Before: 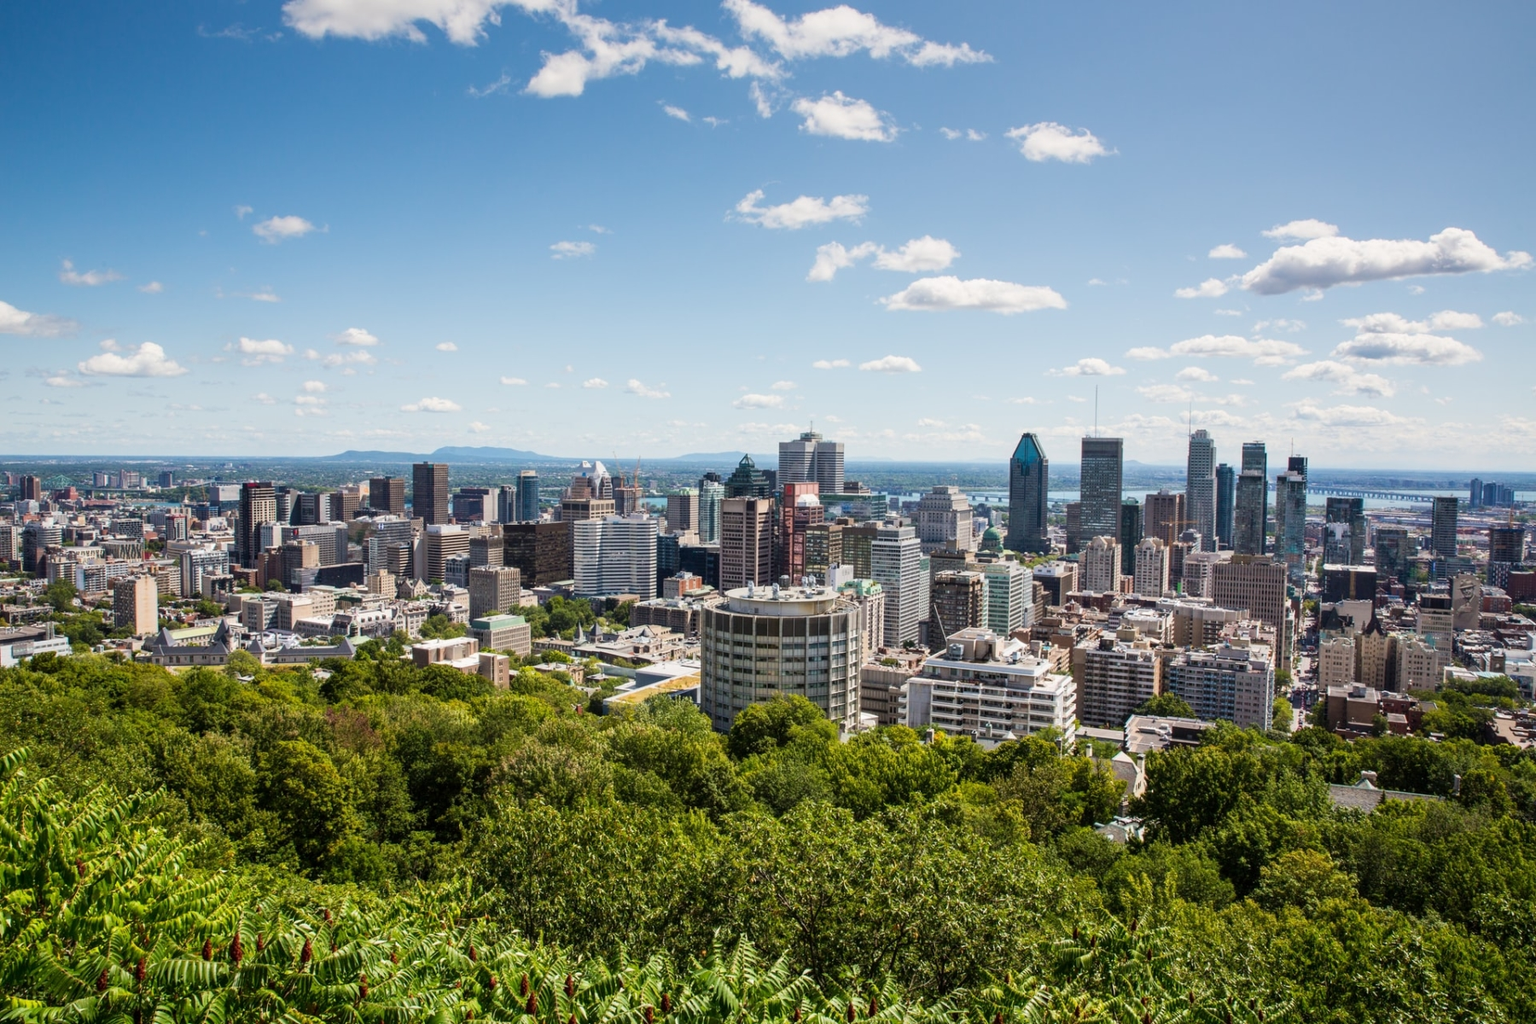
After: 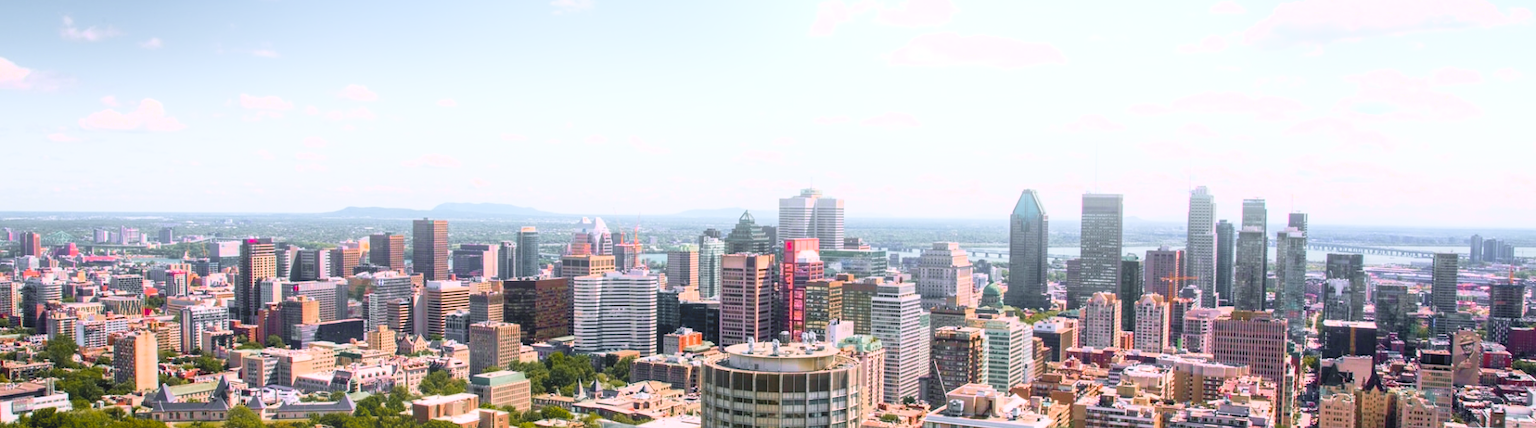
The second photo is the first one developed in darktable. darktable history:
contrast brightness saturation: contrast 0.2, brightness 0.16, saturation 0.22
crop and rotate: top 23.84%, bottom 34.294%
color zones: curves: ch0 [(0, 0.48) (0.209, 0.398) (0.305, 0.332) (0.429, 0.493) (0.571, 0.5) (0.714, 0.5) (0.857, 0.5) (1, 0.48)]; ch1 [(0, 0.736) (0.143, 0.625) (0.225, 0.371) (0.429, 0.256) (0.571, 0.241) (0.714, 0.213) (0.857, 0.48) (1, 0.736)]; ch2 [(0, 0.448) (0.143, 0.498) (0.286, 0.5) (0.429, 0.5) (0.571, 0.5) (0.714, 0.5) (0.857, 0.5) (1, 0.448)]
velvia: on, module defaults
bloom: size 16%, threshold 98%, strength 20%
color balance rgb: shadows lift › chroma 2%, shadows lift › hue 217.2°, power › chroma 0.25%, power › hue 60°, highlights gain › chroma 1.5%, highlights gain › hue 309.6°, global offset › luminance -0.5%, perceptual saturation grading › global saturation 15%, global vibrance 20%
